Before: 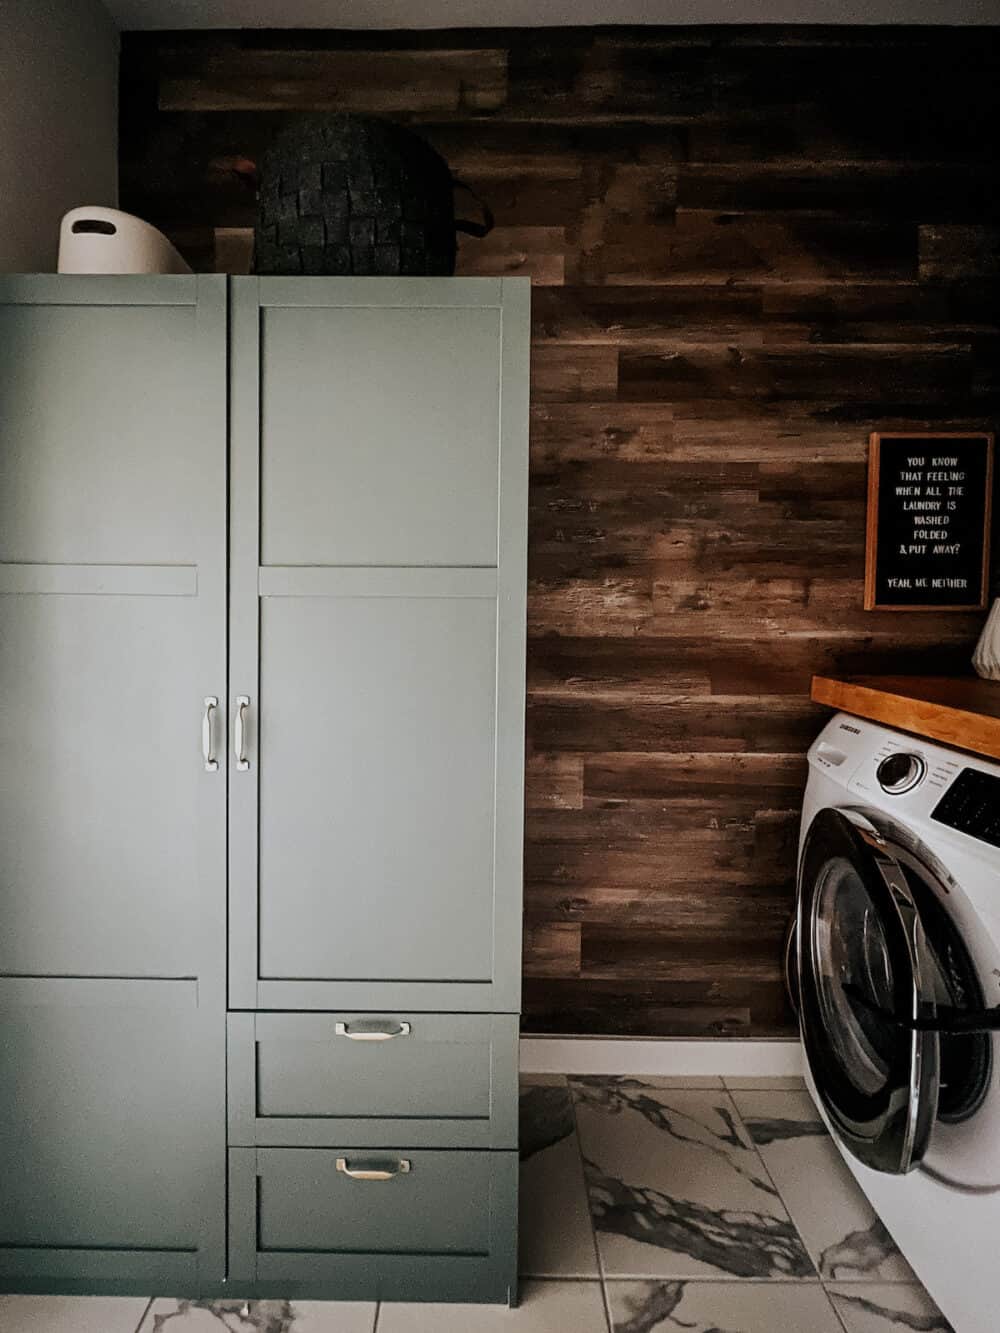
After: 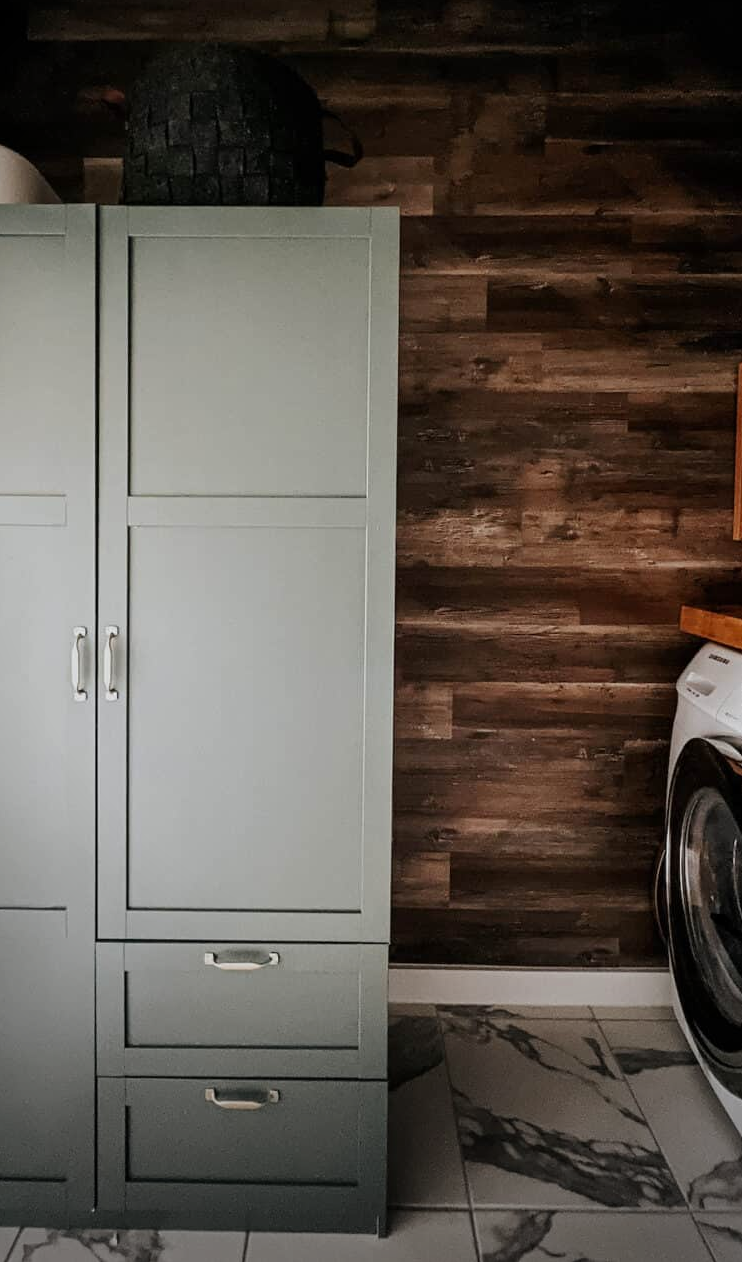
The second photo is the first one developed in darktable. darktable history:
vignetting: fall-off start 73.57%, center (0.22, -0.235)
crop and rotate: left 13.15%, top 5.251%, right 12.609%
